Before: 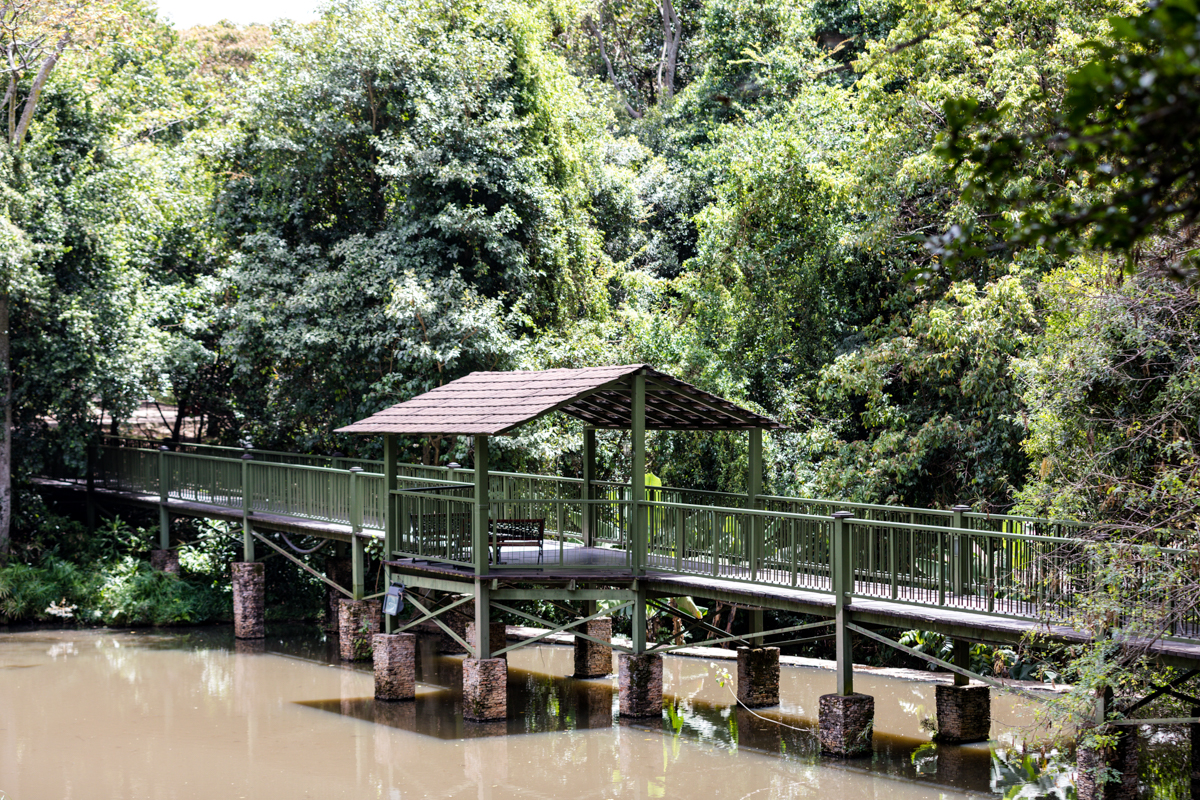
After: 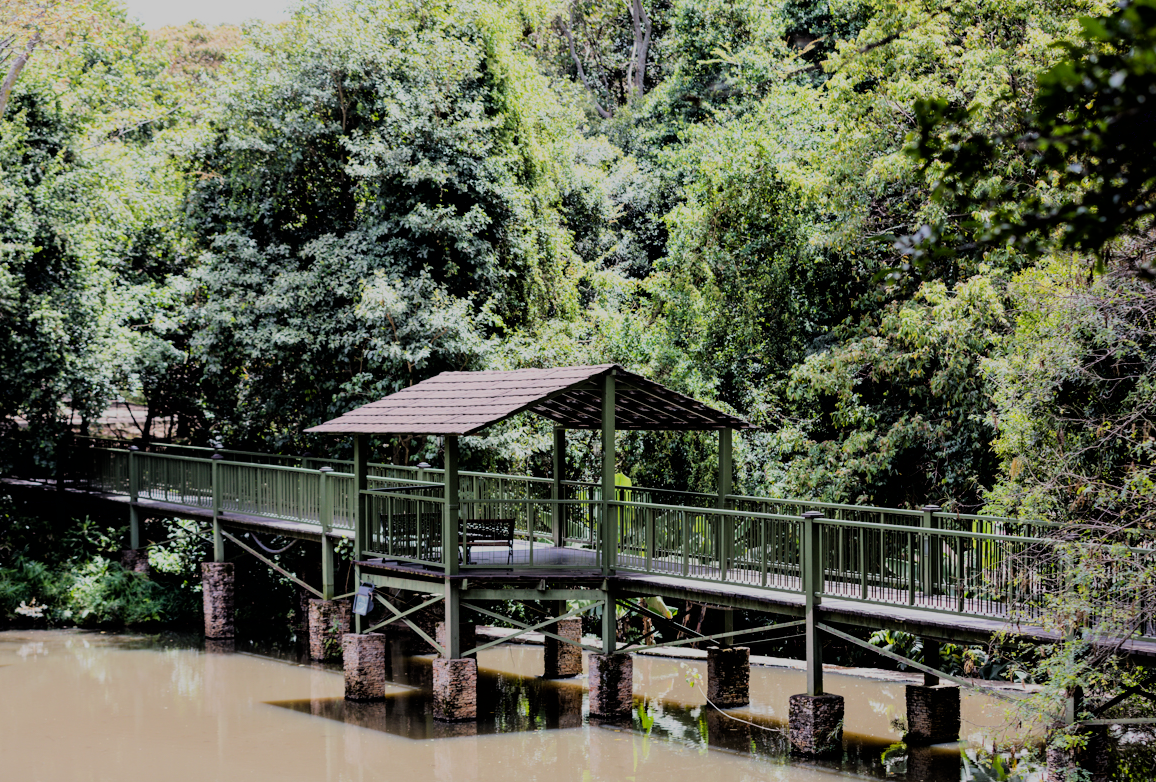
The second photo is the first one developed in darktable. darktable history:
crop and rotate: left 2.51%, right 1.109%, bottom 2.215%
filmic rgb: black relative exposure -6.06 EV, white relative exposure 6.97 EV, hardness 2.28, color science v6 (2022)
exposure: black level correction 0.001, exposure 0.015 EV, compensate highlight preservation false
